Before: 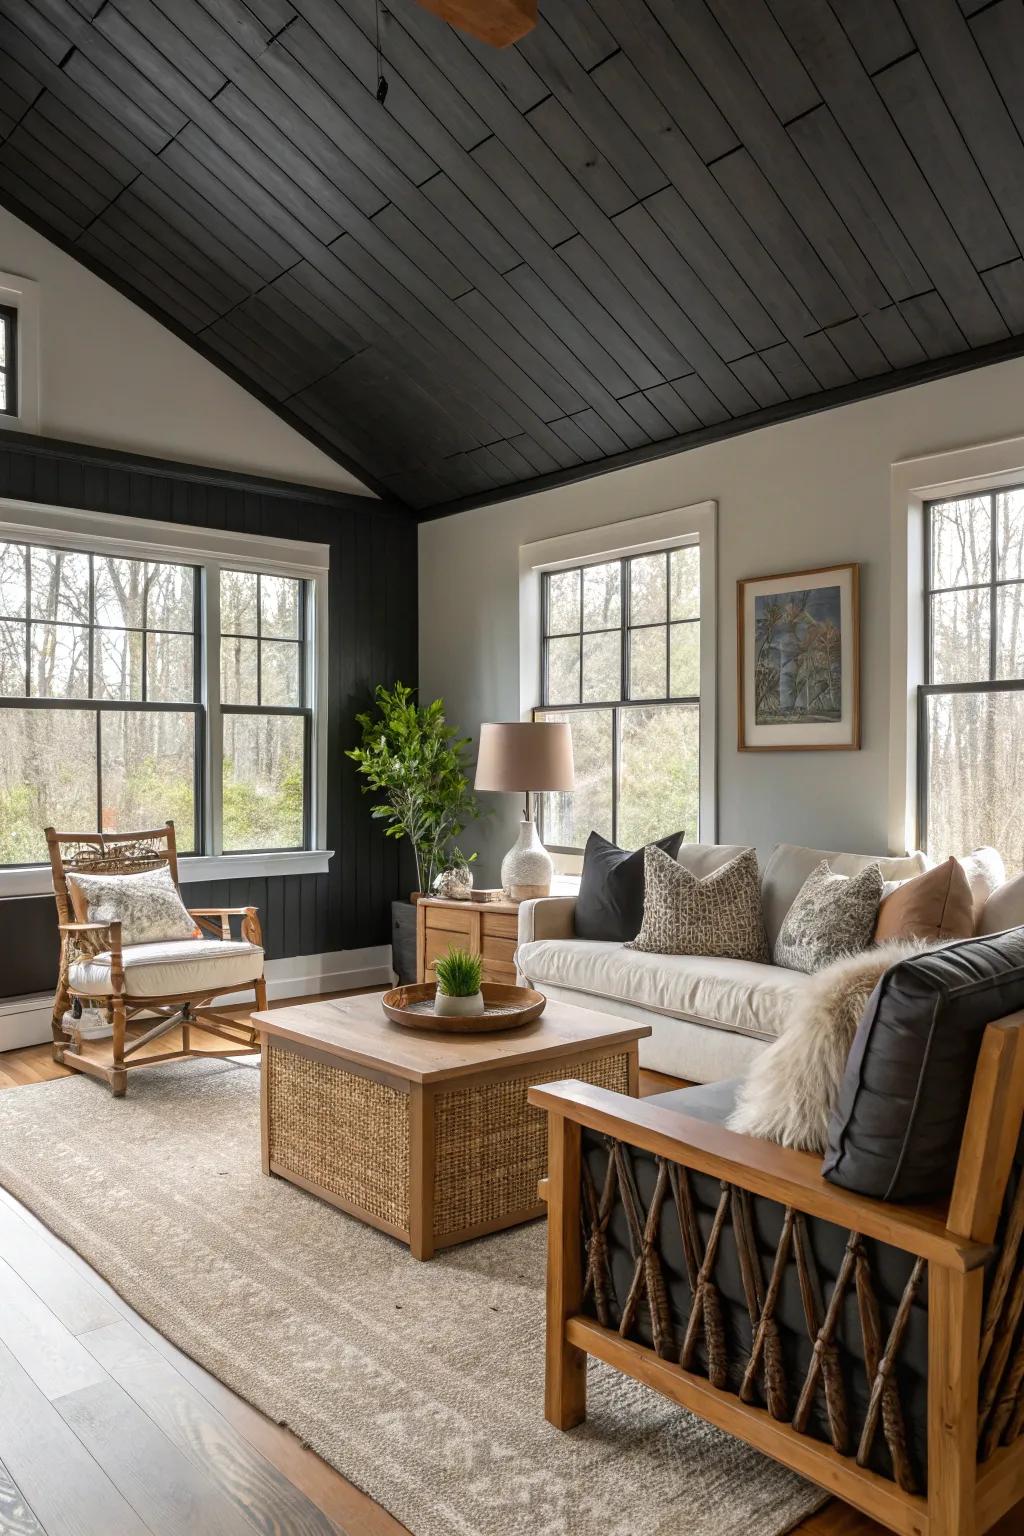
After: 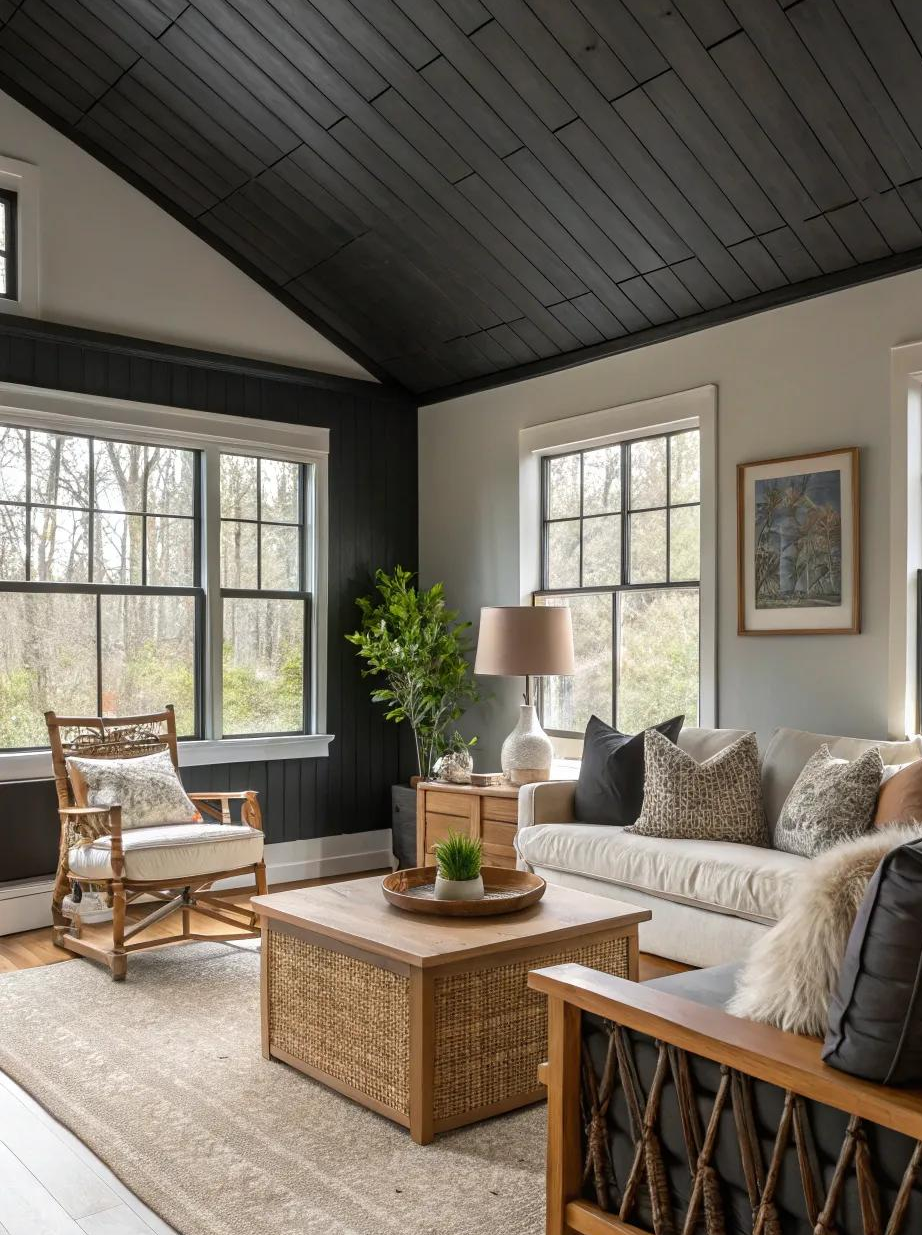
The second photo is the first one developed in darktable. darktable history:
crop: top 7.554%, right 9.892%, bottom 12.007%
